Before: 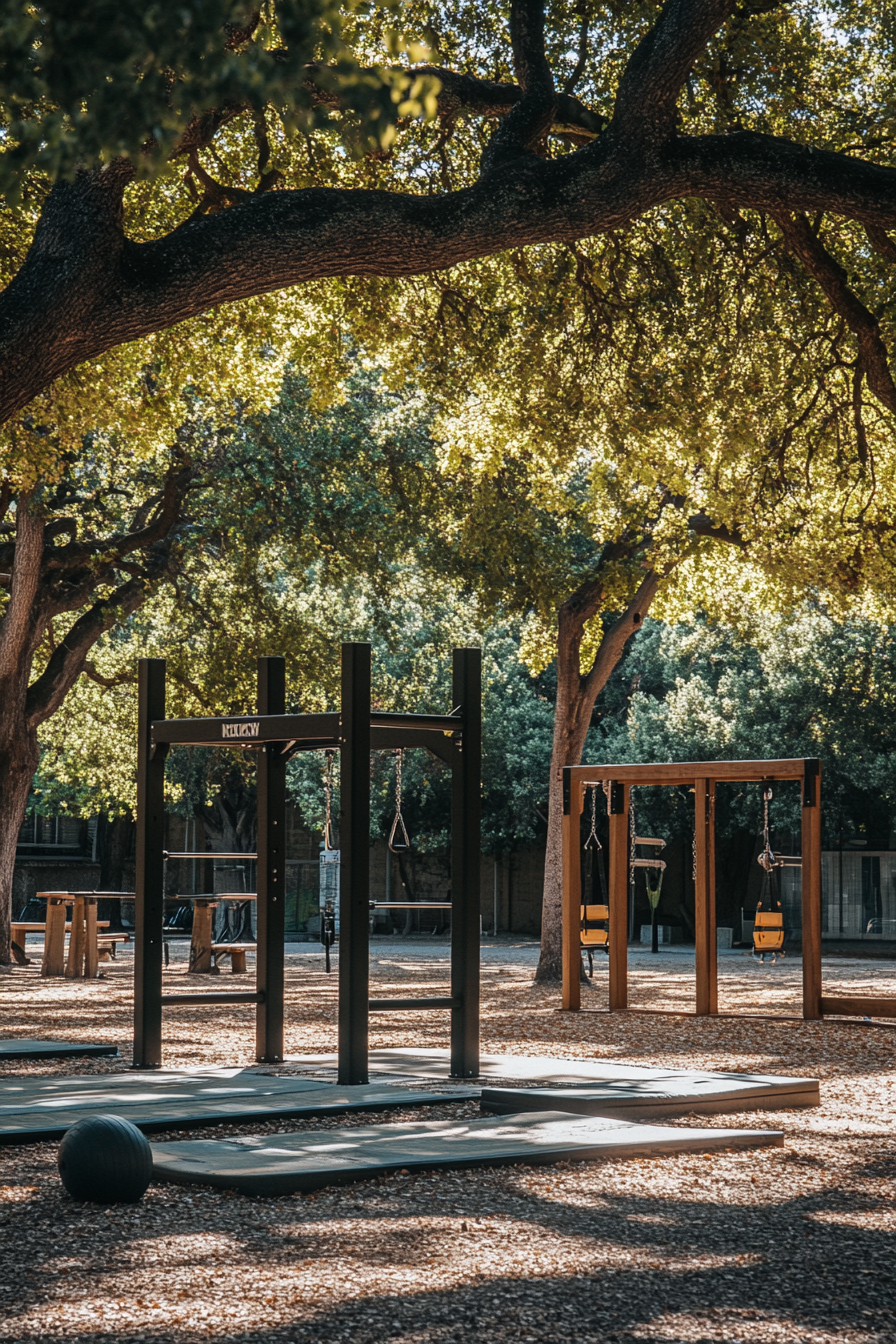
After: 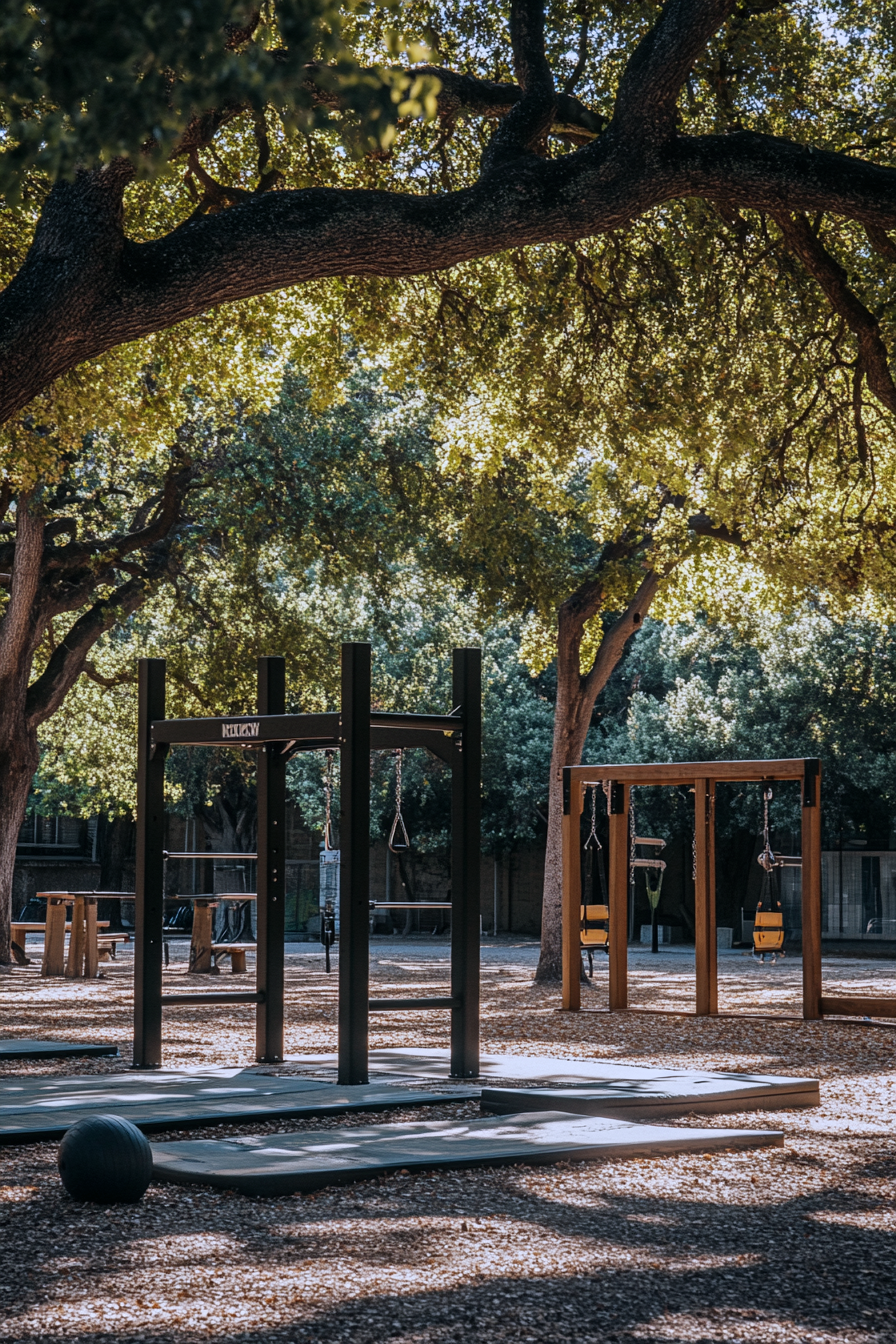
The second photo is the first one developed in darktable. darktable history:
exposure: black level correction 0.001, exposure -0.2 EV, compensate highlight preservation false
white balance: red 0.967, blue 1.119, emerald 0.756
